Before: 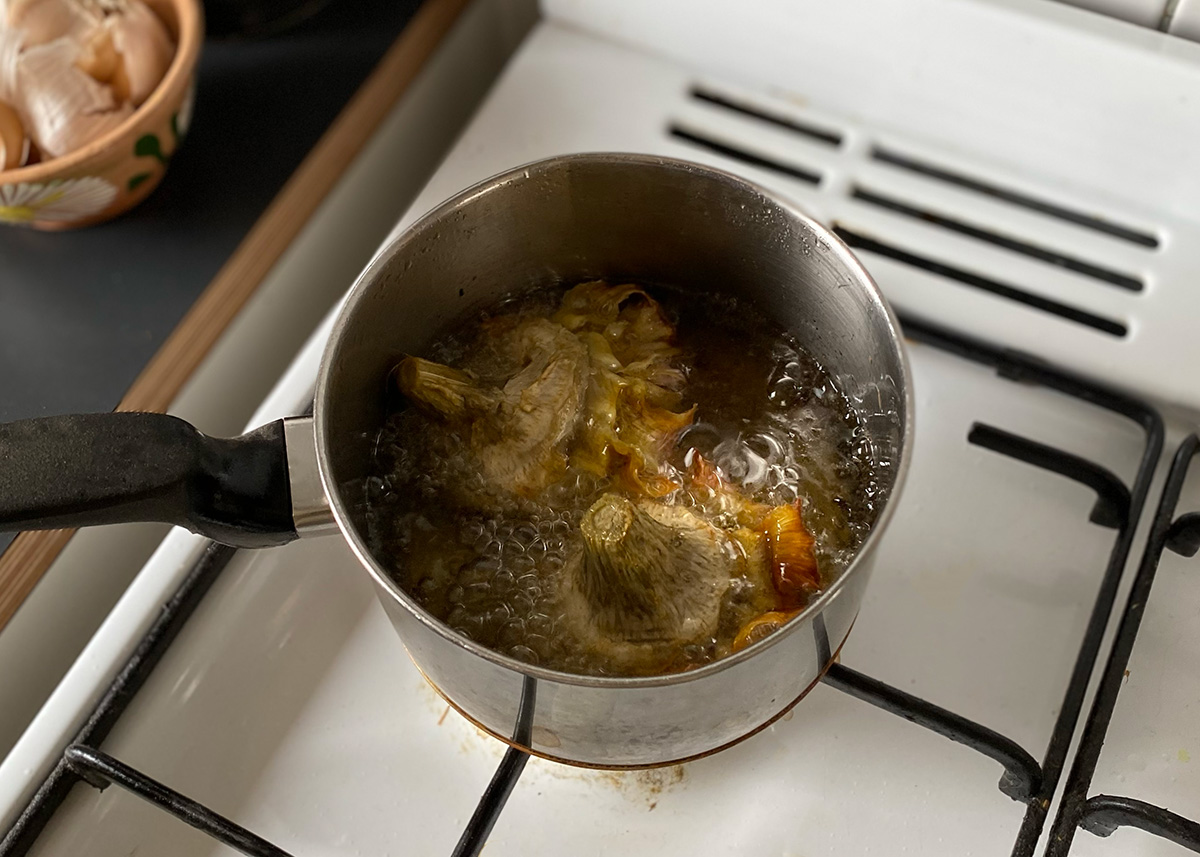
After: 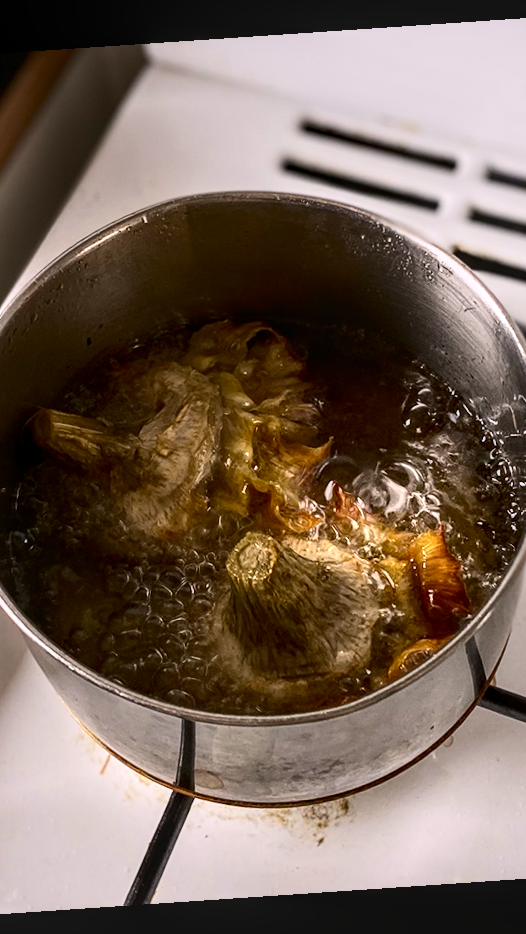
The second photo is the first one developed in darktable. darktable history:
white balance: red 1.05, blue 1.072
crop: left 31.229%, right 27.105%
contrast brightness saturation: contrast 0.28
local contrast: on, module defaults
rotate and perspective: rotation -4.2°, shear 0.006, automatic cropping off
color correction: highlights b* 3
